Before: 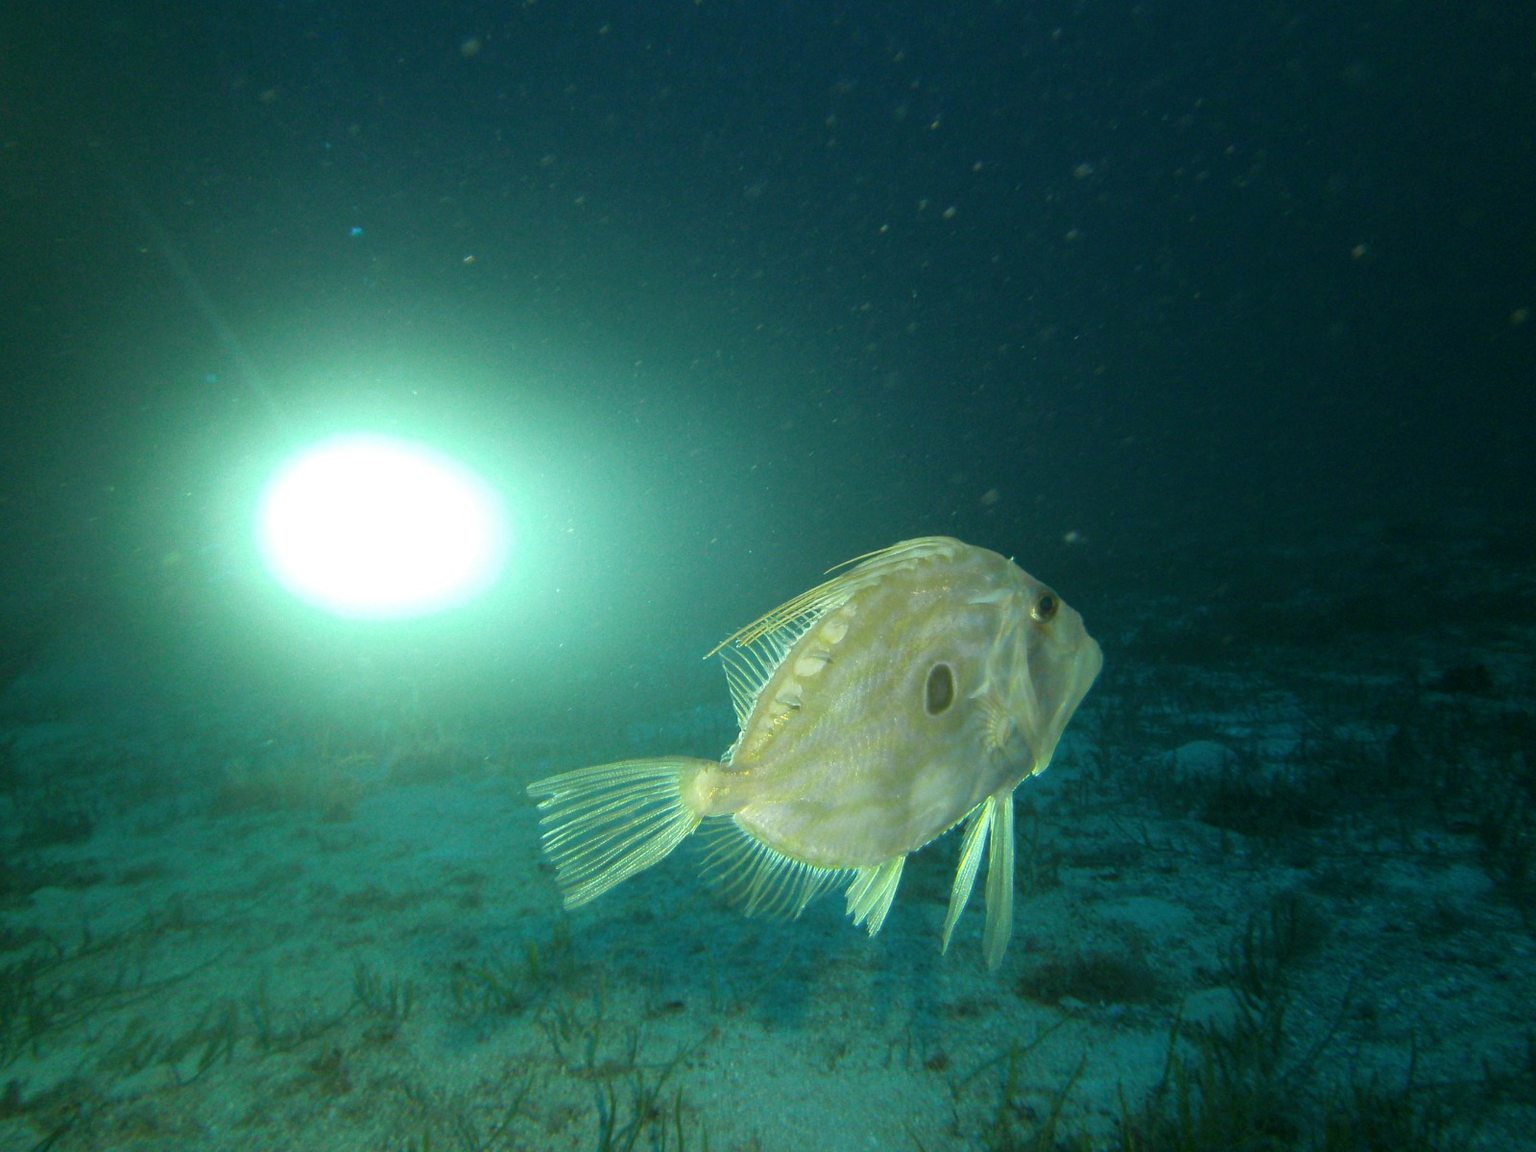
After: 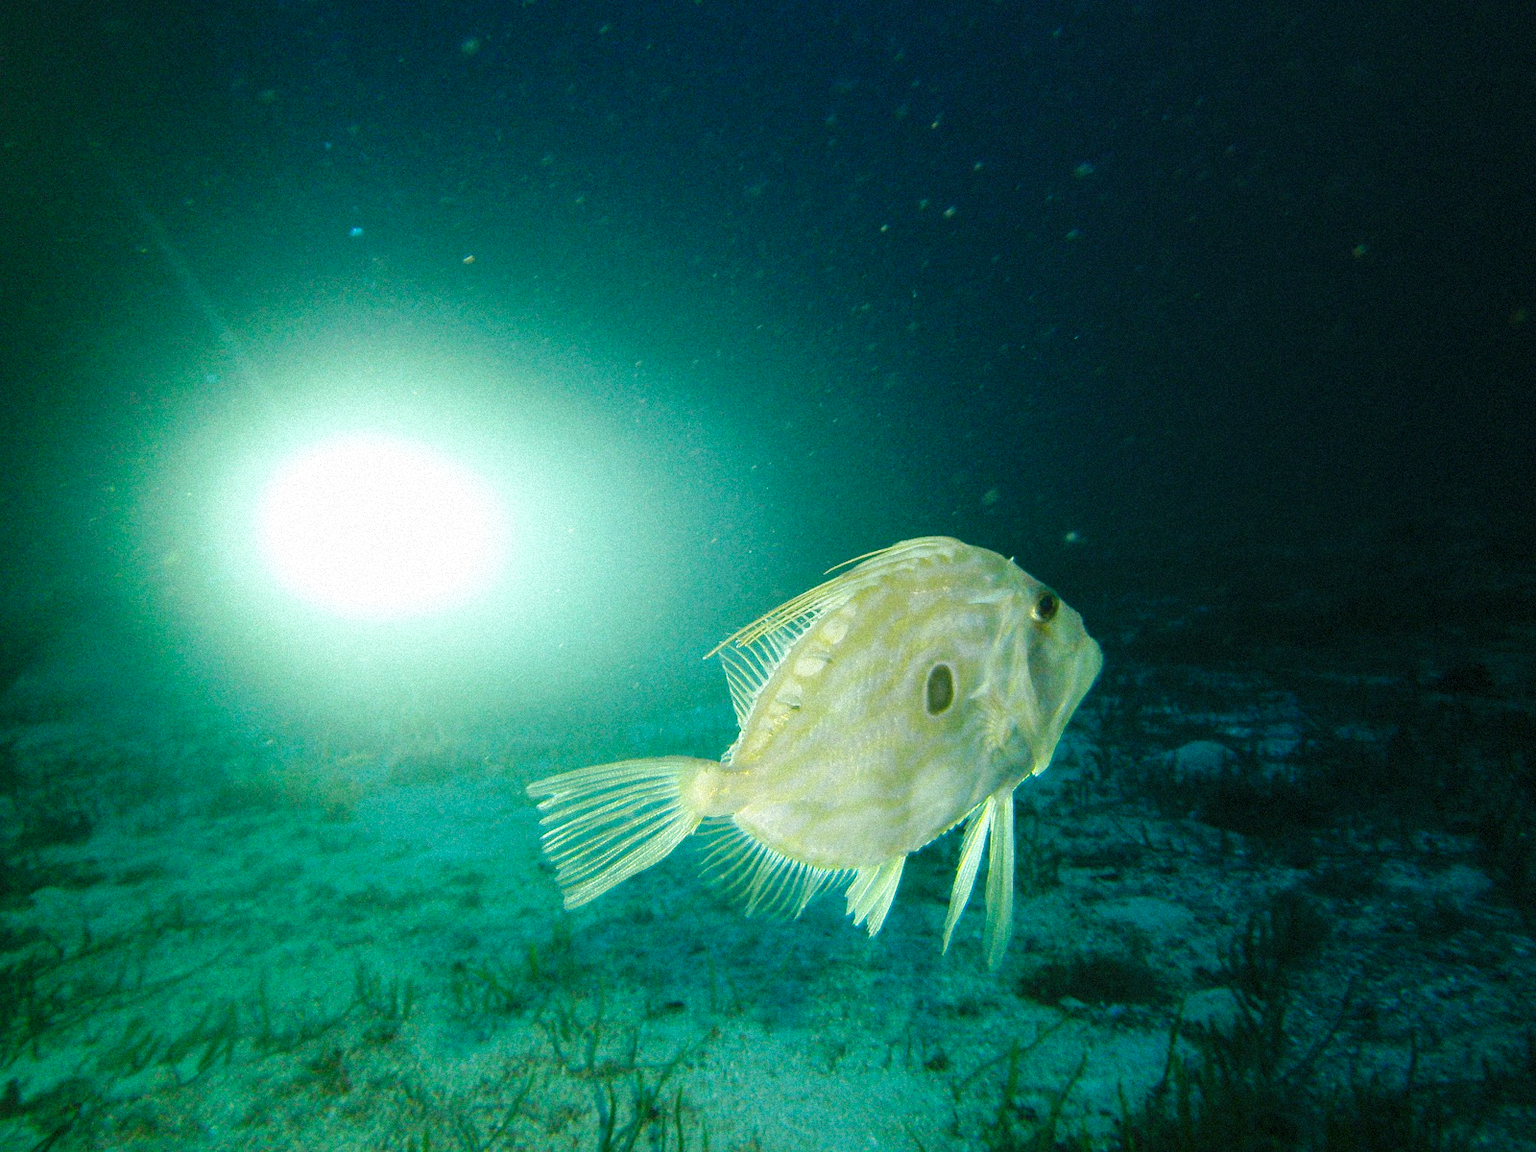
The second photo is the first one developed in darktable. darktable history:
base curve: curves: ch0 [(0, 0) (0.036, 0.025) (0.121, 0.166) (0.206, 0.329) (0.605, 0.79) (1, 1)], preserve colors none
grain: mid-tones bias 0%
